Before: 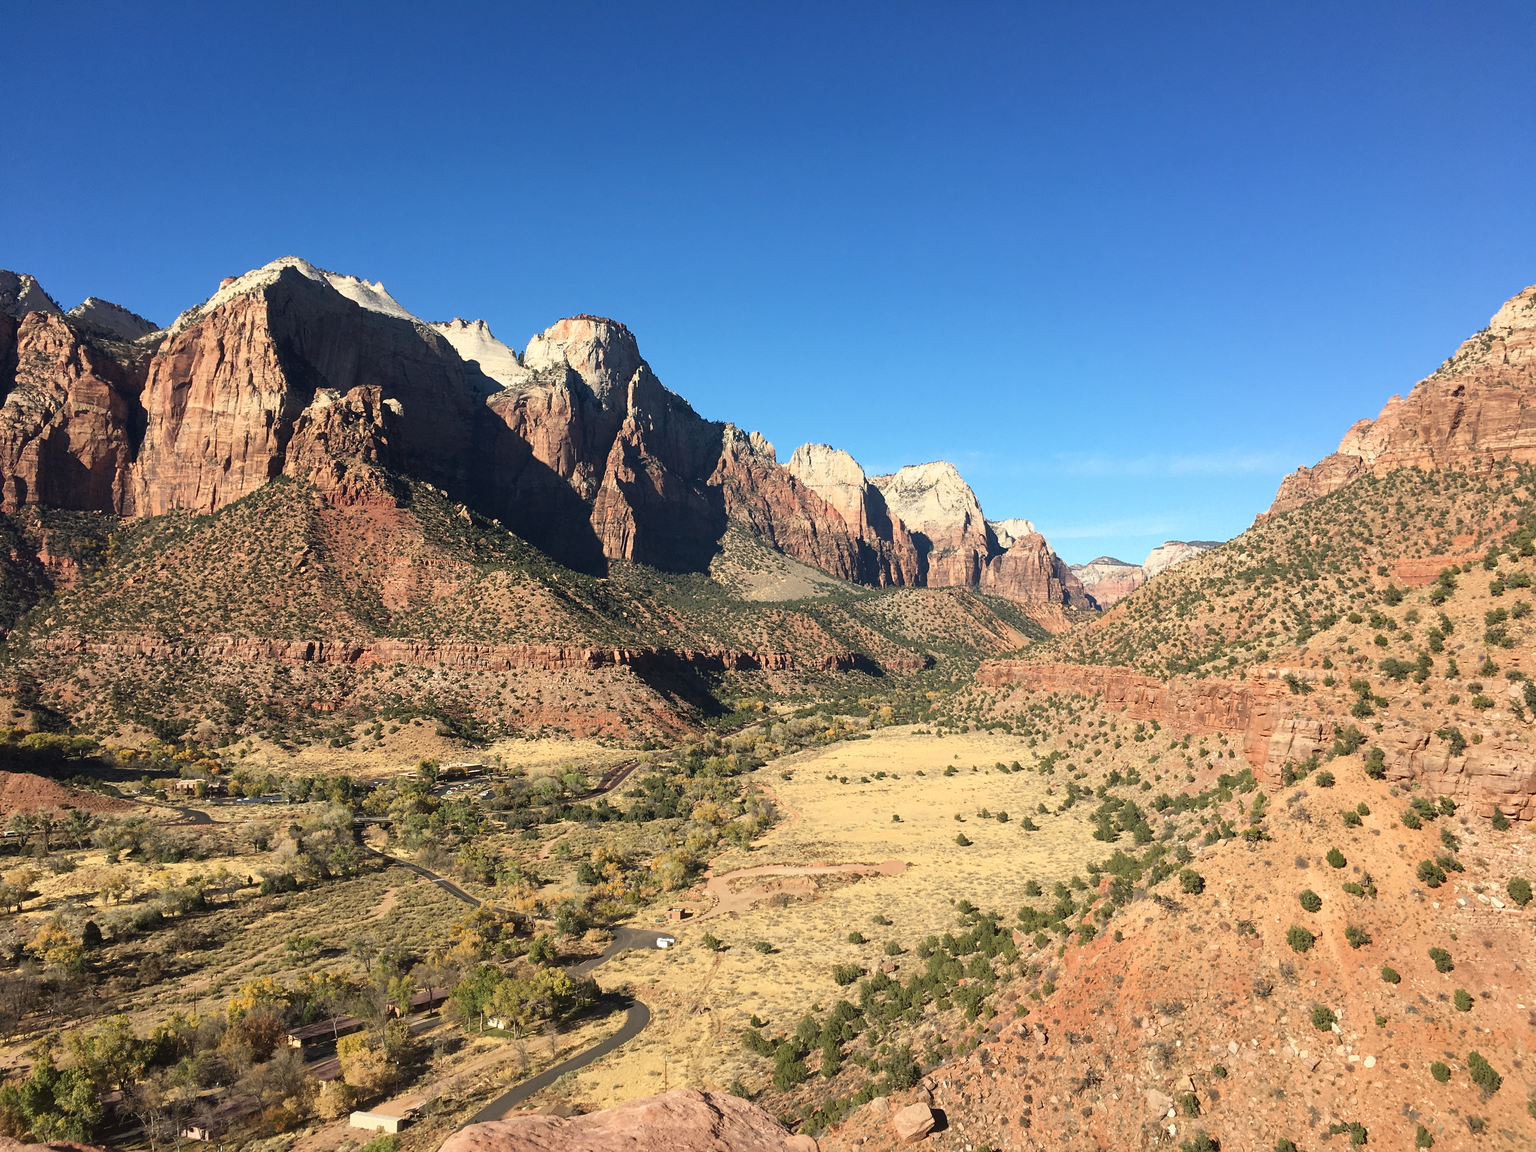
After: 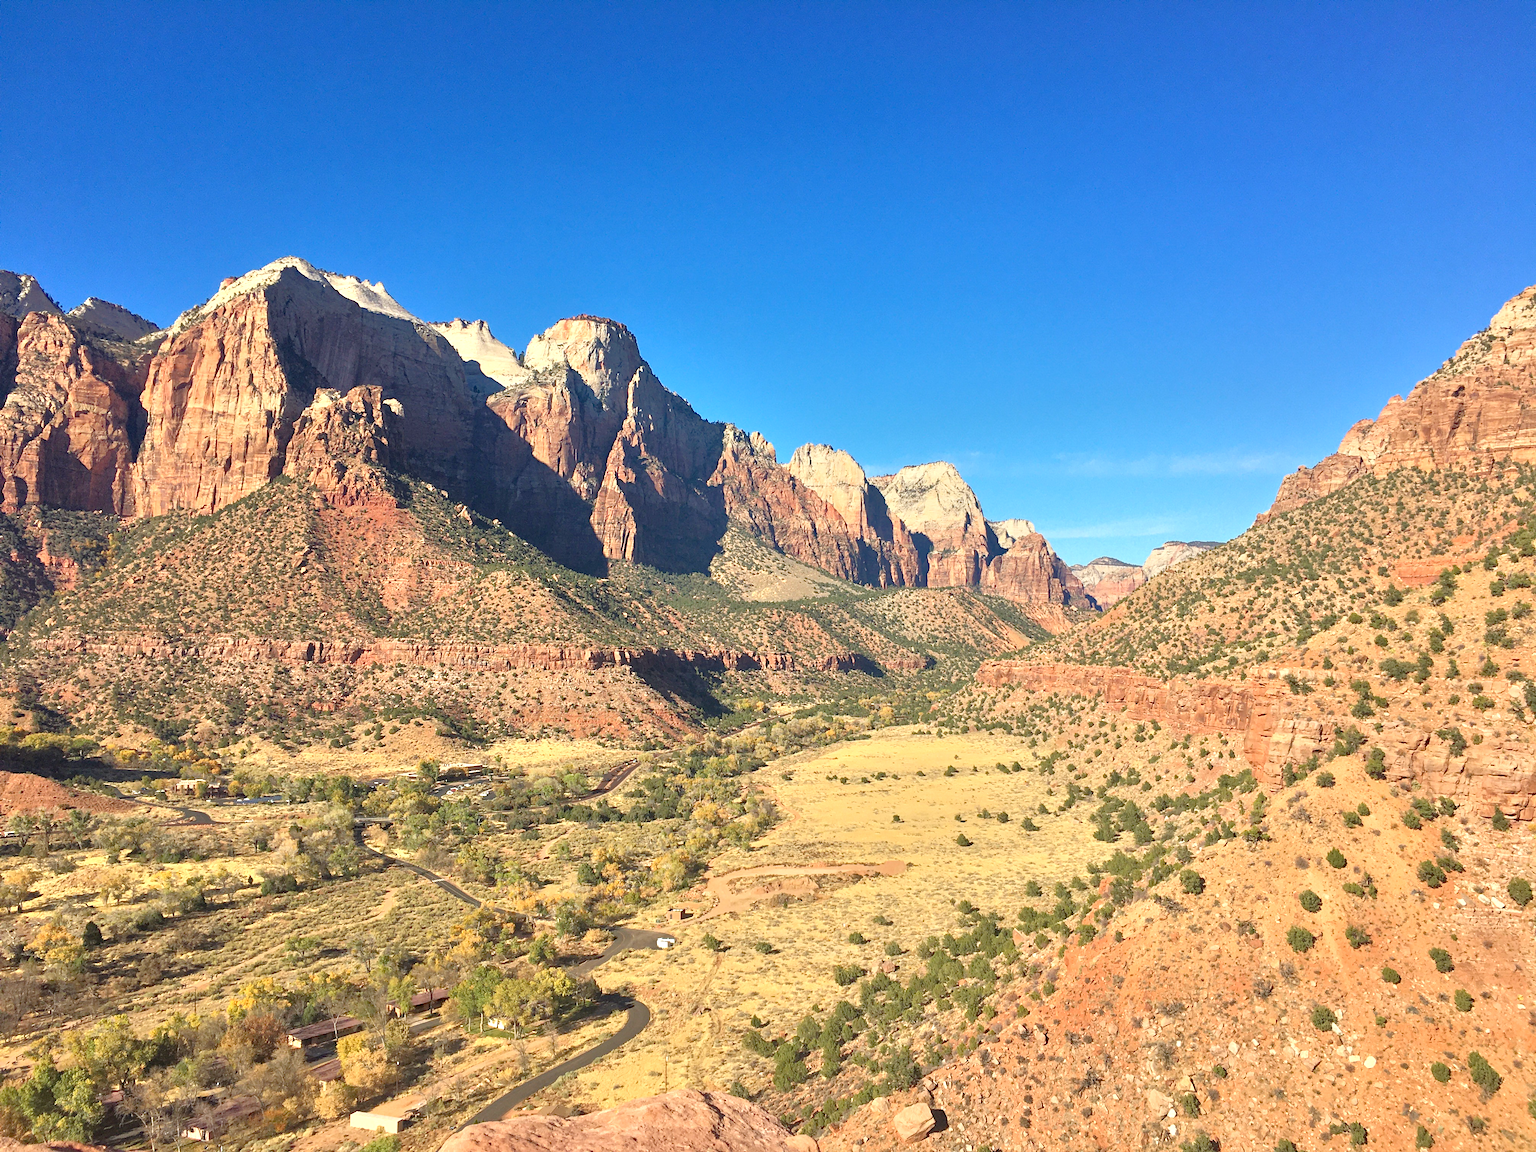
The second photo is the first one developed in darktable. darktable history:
tone equalizer: -8 EV 2 EV, -7 EV 2 EV, -6 EV 1.98 EV, -5 EV 2 EV, -4 EV 1.97 EV, -3 EV 1.47 EV, -2 EV 0.994 EV, -1 EV 0.525 EV
haze removal: strength 0.304, distance 0.254, compatibility mode true, adaptive false
